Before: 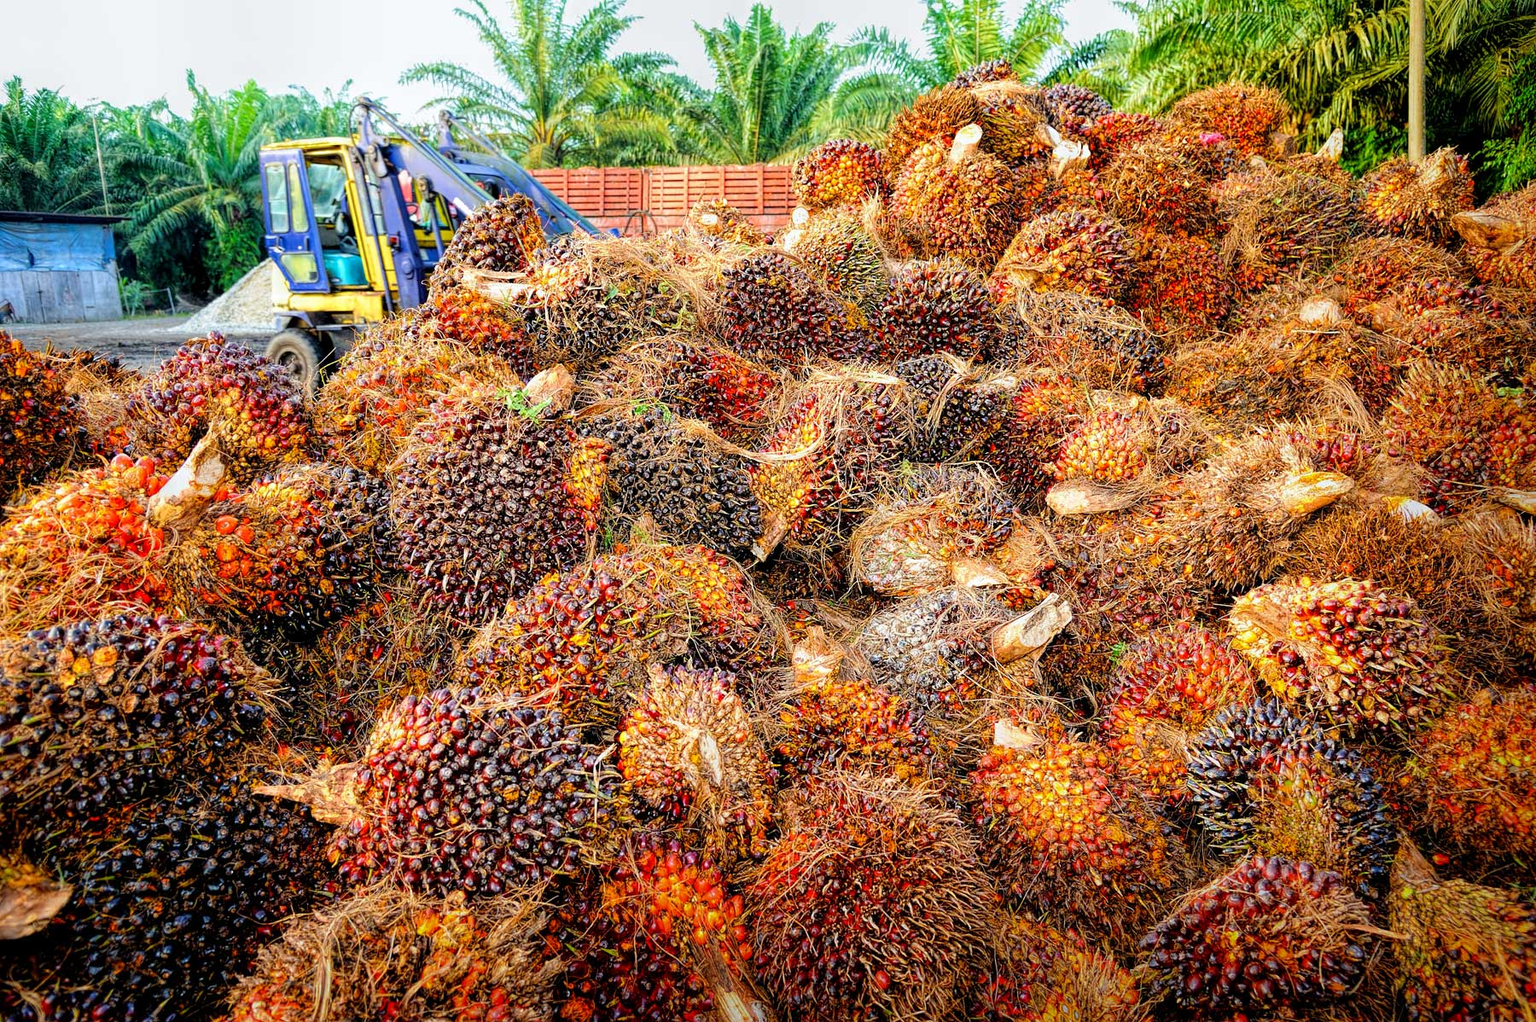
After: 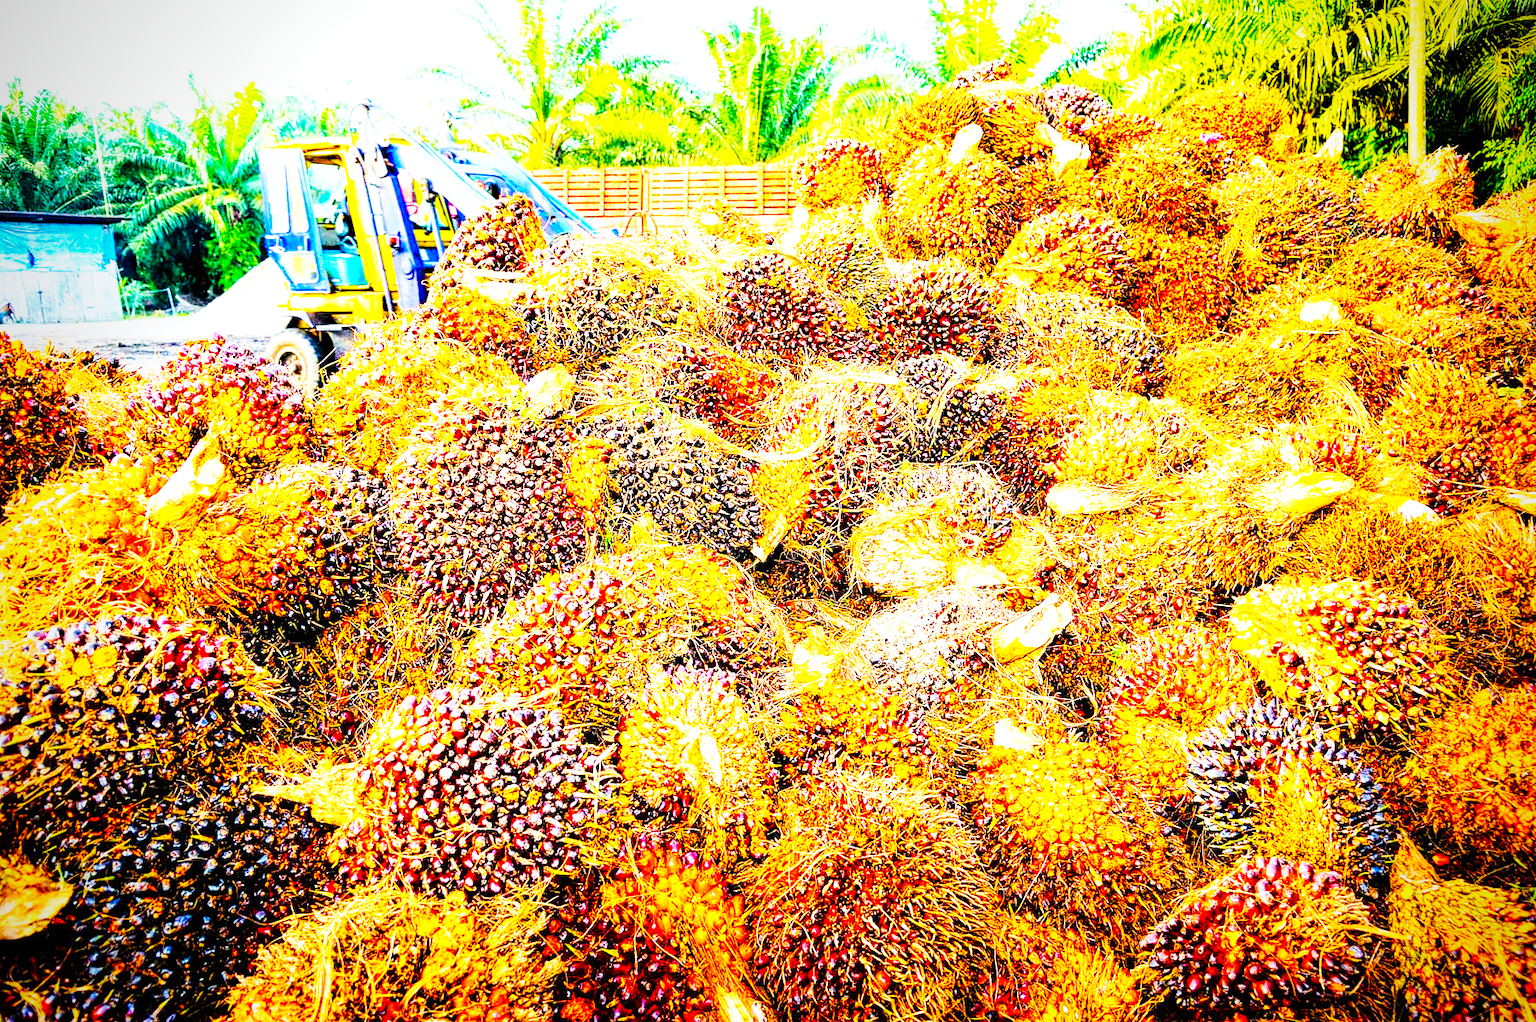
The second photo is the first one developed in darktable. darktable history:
exposure: black level correction 0, exposure 1.105 EV, compensate highlight preservation false
base curve: curves: ch0 [(0, 0) (0.007, 0.004) (0.027, 0.03) (0.046, 0.07) (0.207, 0.54) (0.442, 0.872) (0.673, 0.972) (1, 1)], preserve colors none
color balance rgb: power › chroma 0.652%, power › hue 60°, linear chroma grading › global chroma 14.468%, perceptual saturation grading › global saturation 30.048%, global vibrance 19.788%
vignetting: fall-off radius 61.03%, brightness -0.588, saturation -0.115
